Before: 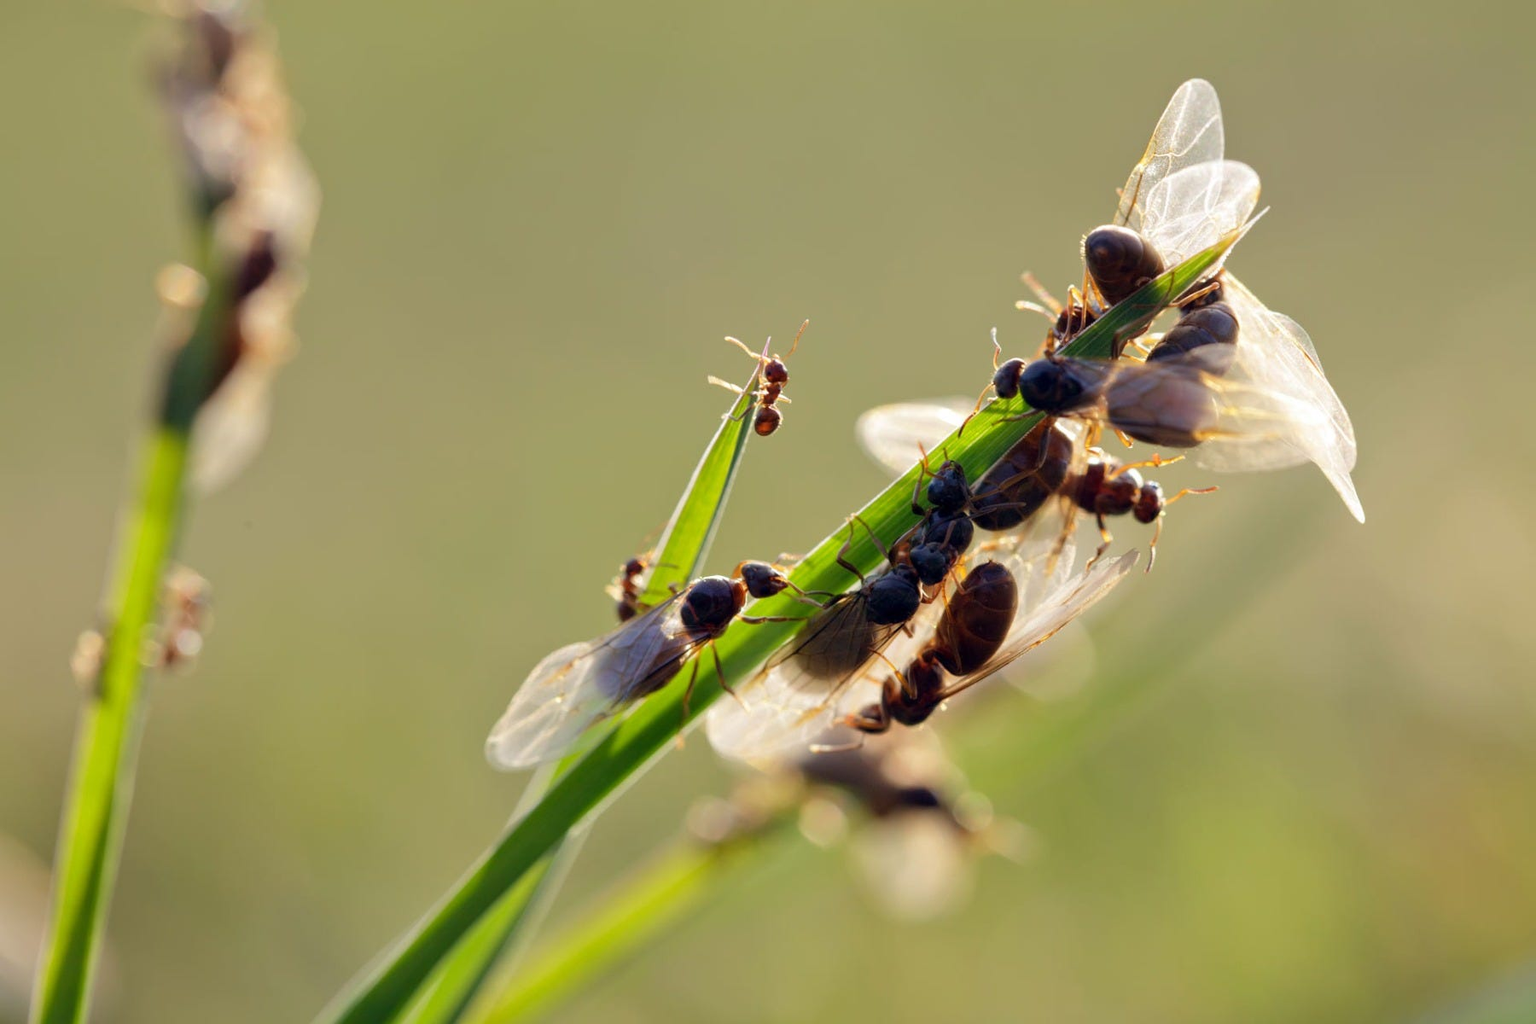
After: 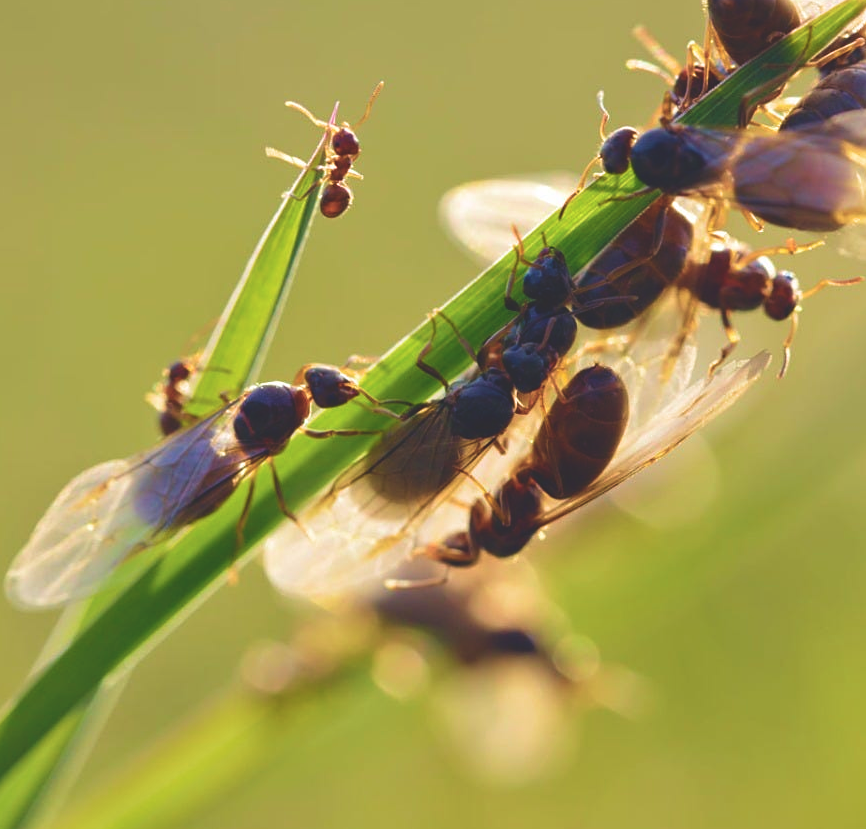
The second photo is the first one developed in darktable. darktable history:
crop: left 31.375%, top 24.498%, right 20.462%, bottom 6.356%
exposure: black level correction -0.027, compensate highlight preservation false
velvia: strength 67.42%, mid-tones bias 0.965
sharpen: amount 0.201
